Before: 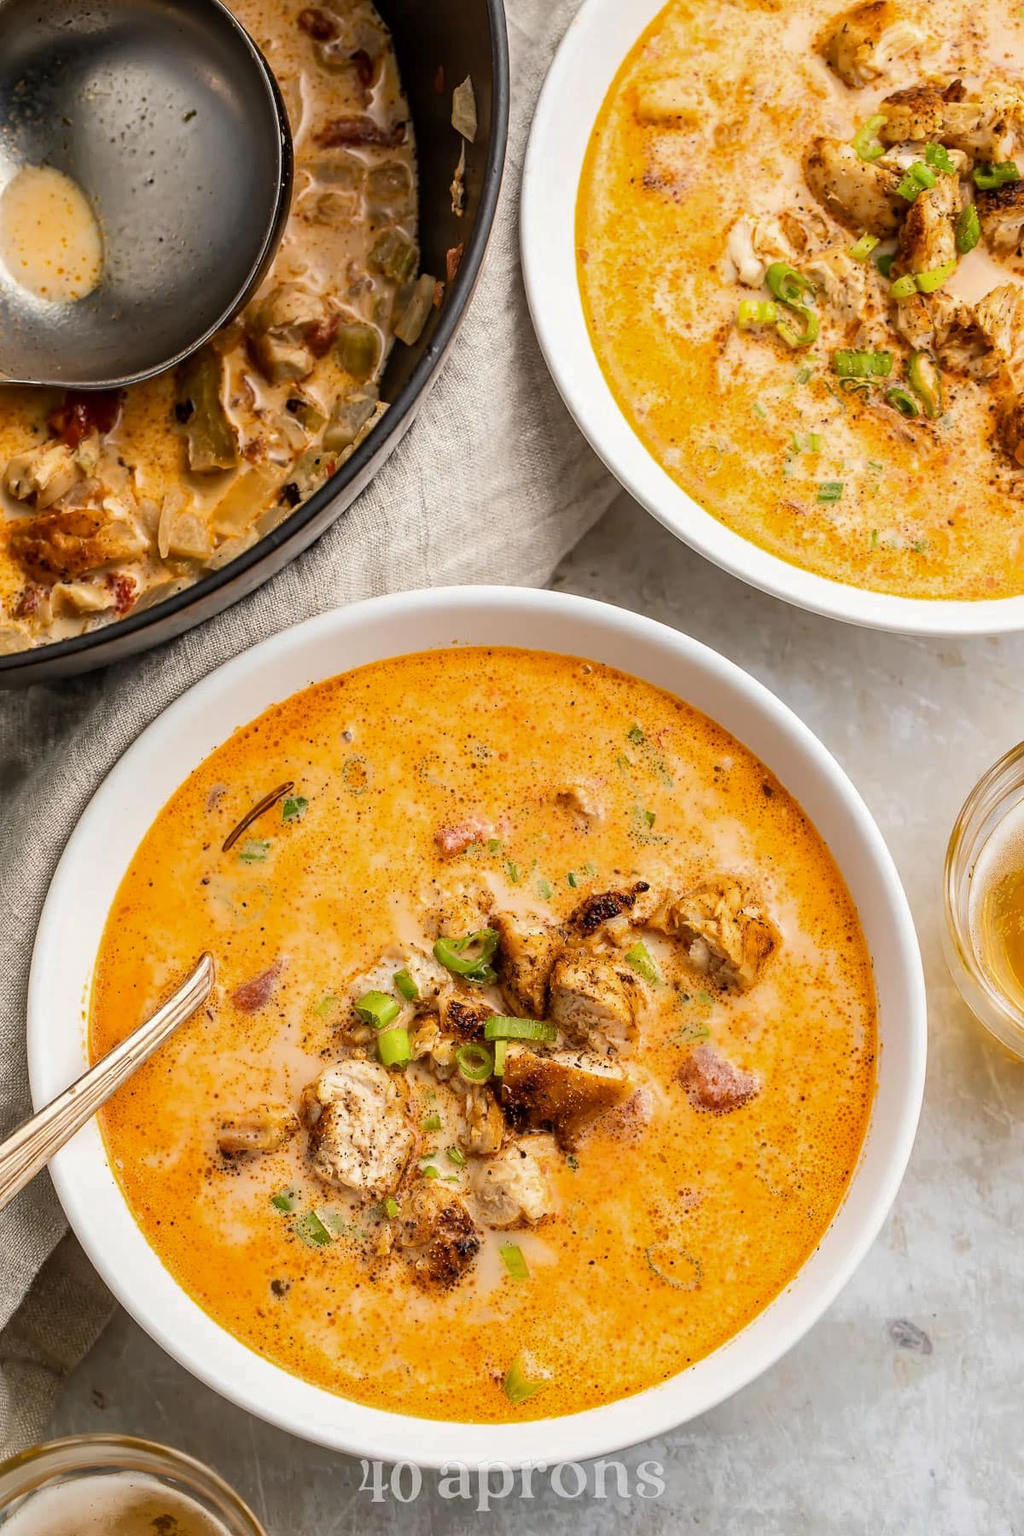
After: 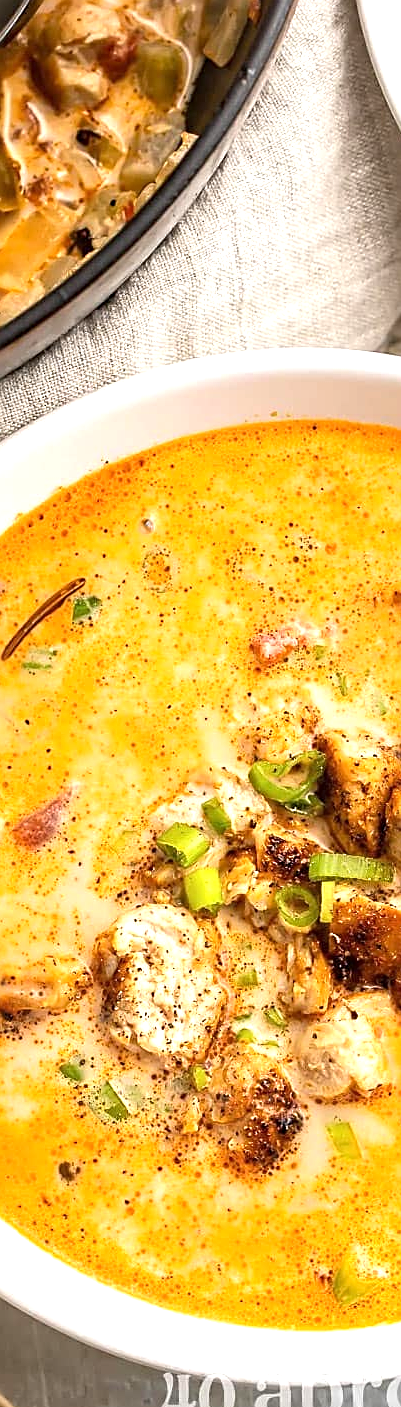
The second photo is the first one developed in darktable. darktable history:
sharpen: on, module defaults
exposure: exposure 0.75 EV, compensate highlight preservation false
crop and rotate: left 21.654%, top 18.827%, right 44.866%, bottom 2.996%
